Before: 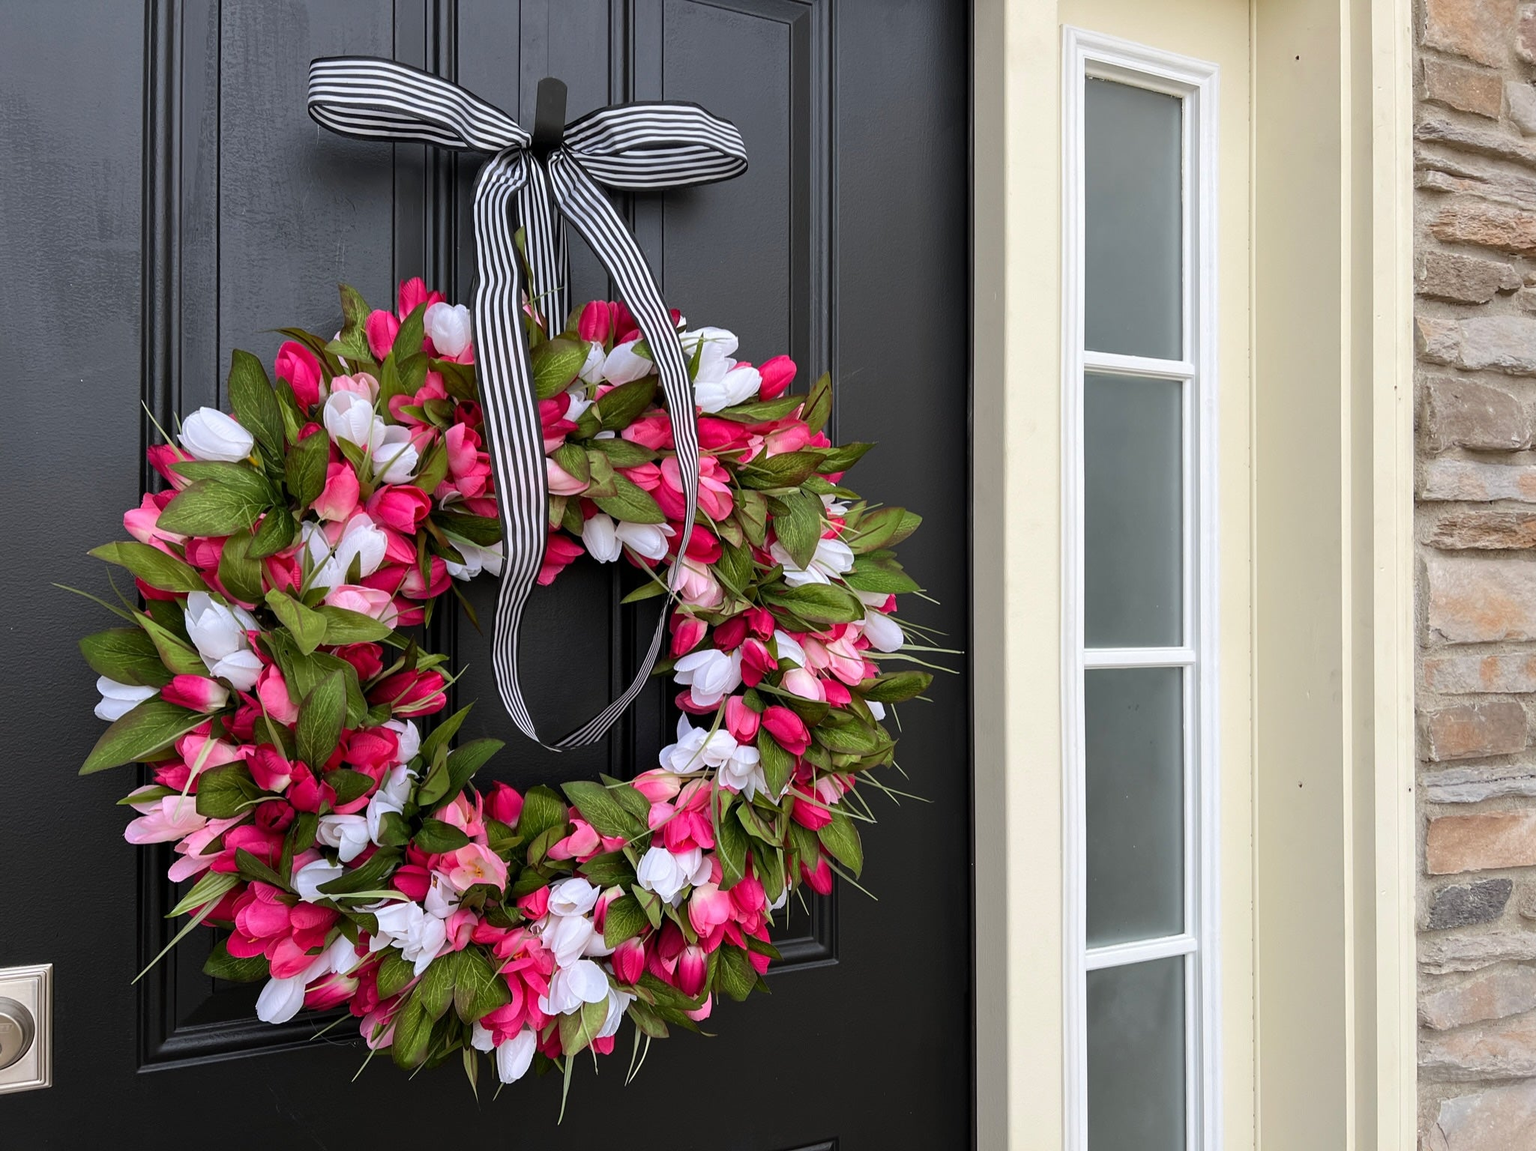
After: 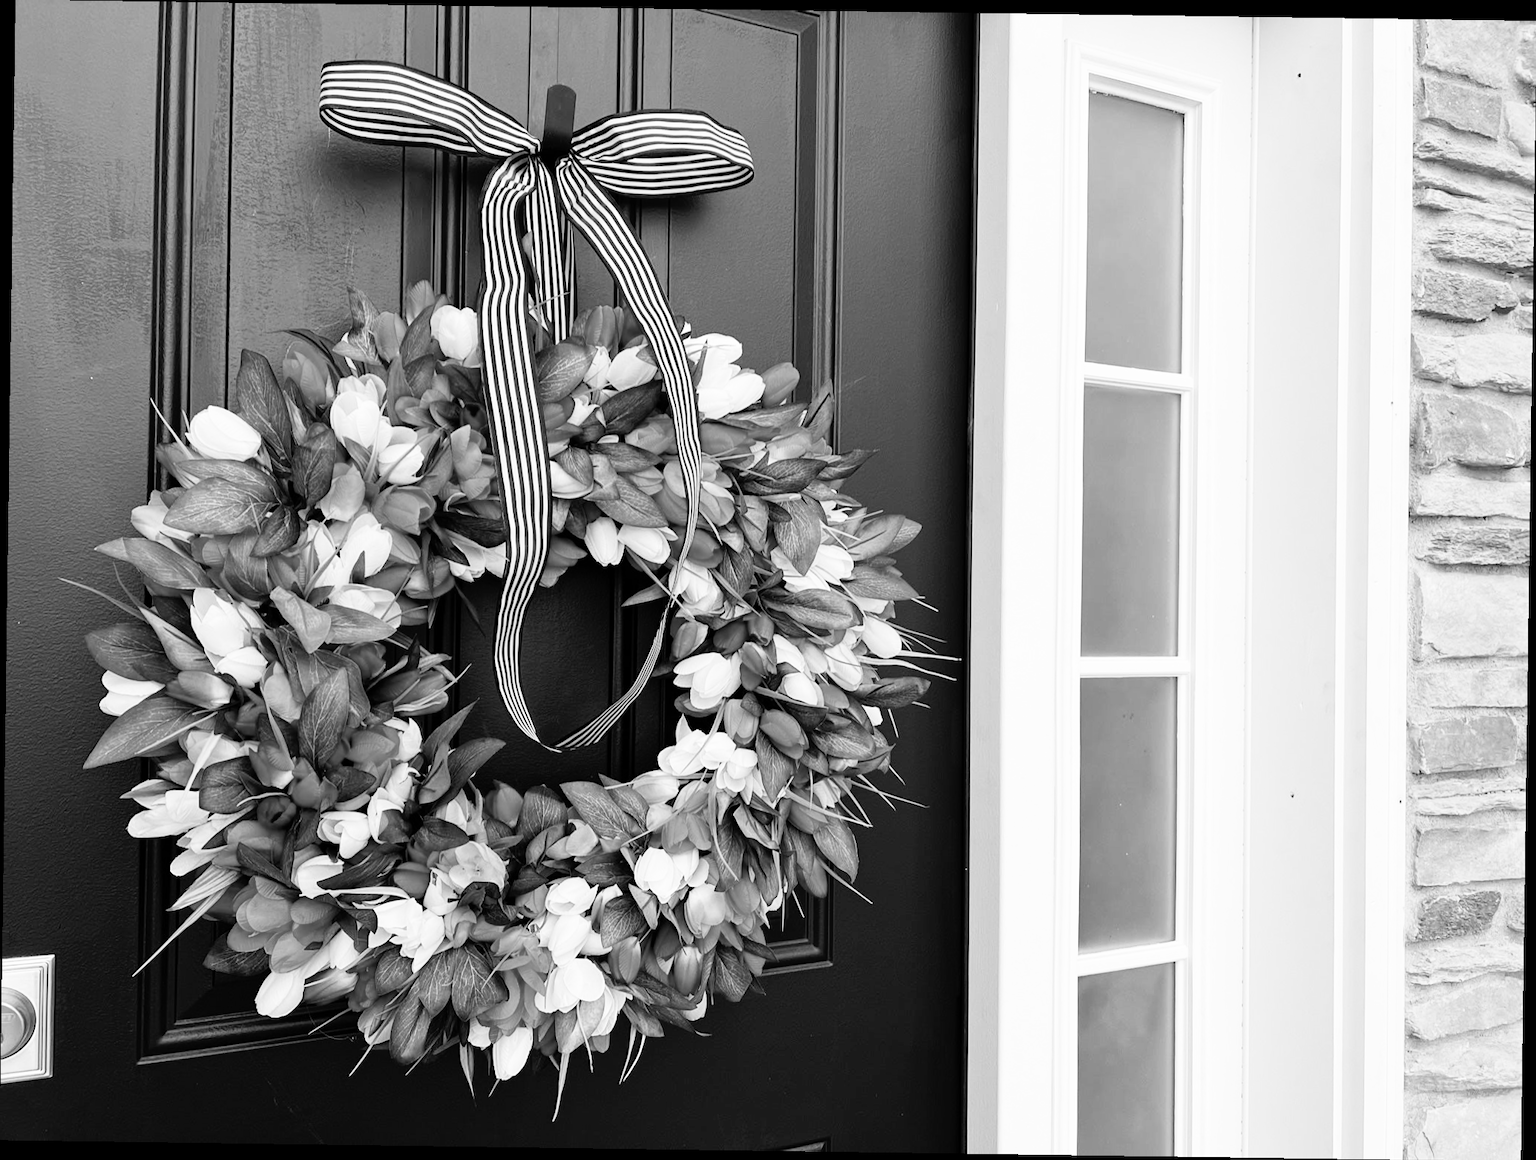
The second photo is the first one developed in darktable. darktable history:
base curve: curves: ch0 [(0, 0) (0.012, 0.01) (0.073, 0.168) (0.31, 0.711) (0.645, 0.957) (1, 1)], preserve colors none
tone curve: curves: ch0 [(0, 0) (0.003, 0.003) (0.011, 0.011) (0.025, 0.025) (0.044, 0.044) (0.069, 0.068) (0.1, 0.099) (0.136, 0.134) (0.177, 0.175) (0.224, 0.222) (0.277, 0.274) (0.335, 0.331) (0.399, 0.395) (0.468, 0.463) (0.543, 0.554) (0.623, 0.632) (0.709, 0.716) (0.801, 0.805) (0.898, 0.9) (1, 1)], preserve colors none
rotate and perspective: rotation 0.8°, automatic cropping off
exposure: exposure -0.242 EV, compensate highlight preservation false
monochrome: on, module defaults
